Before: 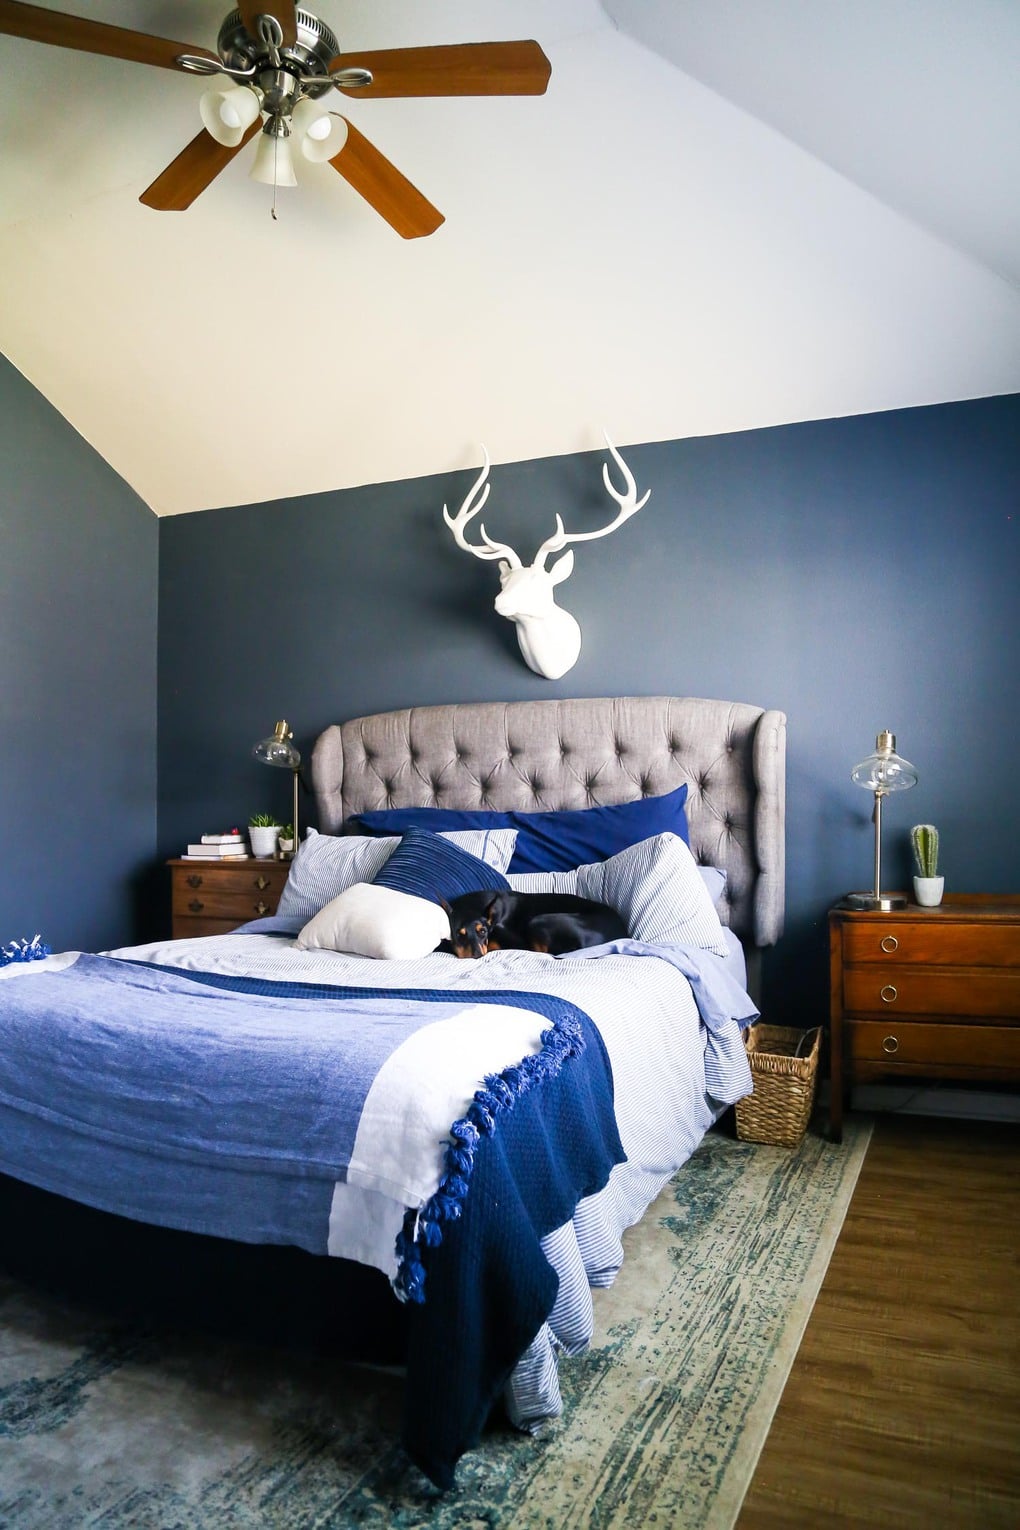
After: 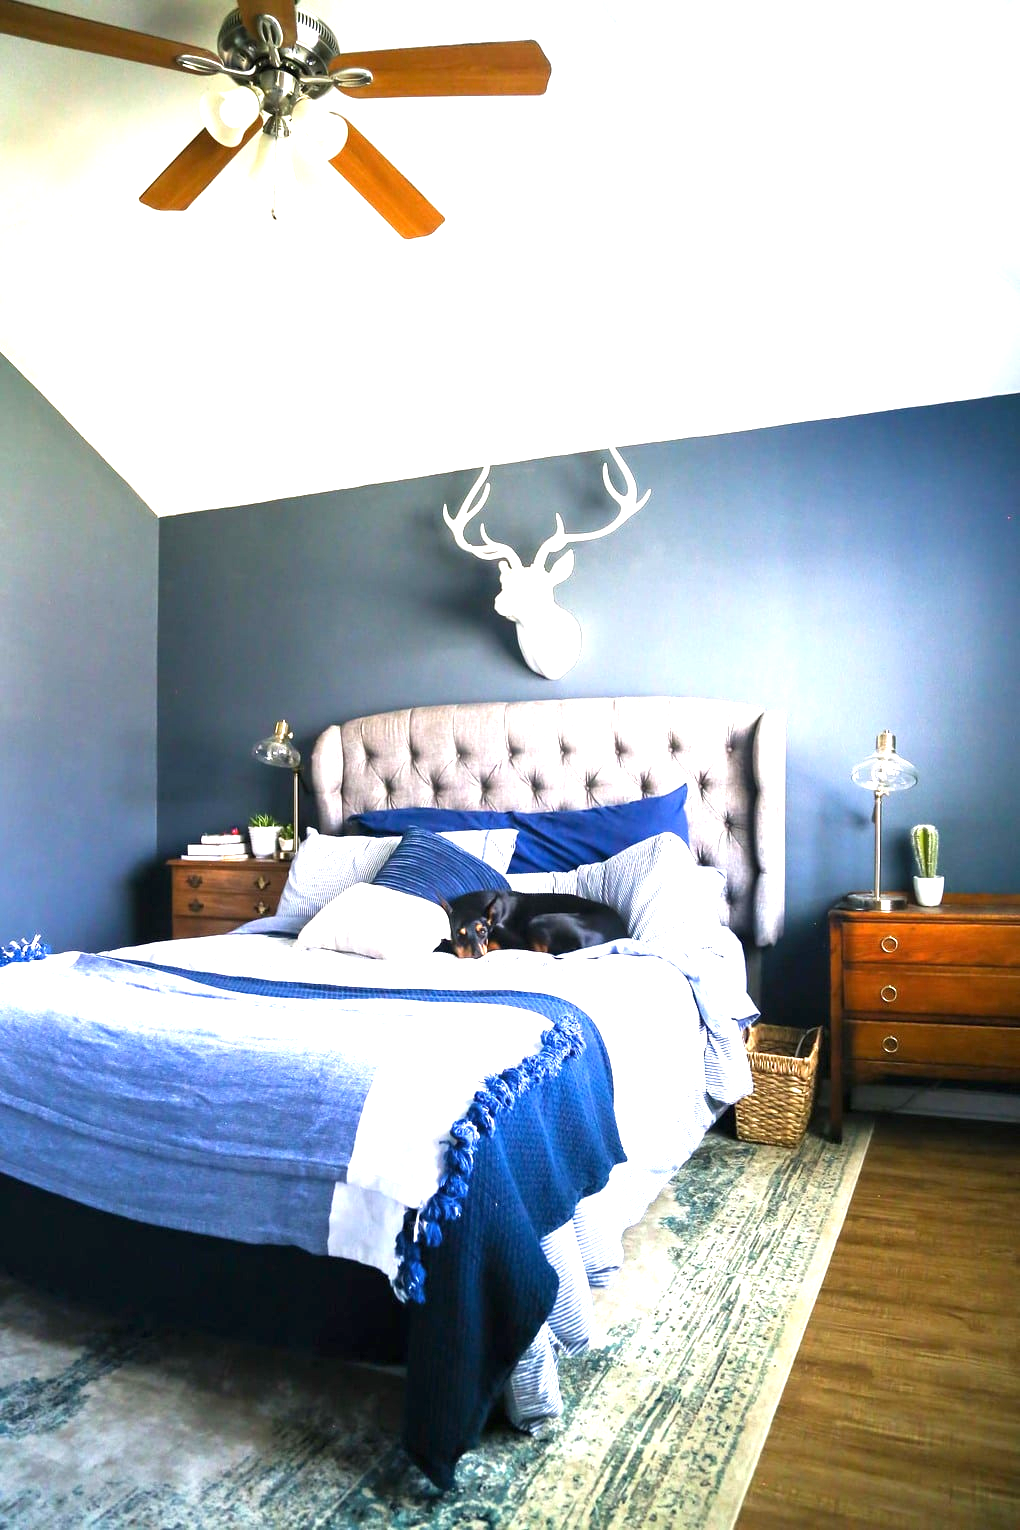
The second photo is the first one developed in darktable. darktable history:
exposure: black level correction 0, exposure 1.387 EV, compensate exposure bias true, compensate highlight preservation false
